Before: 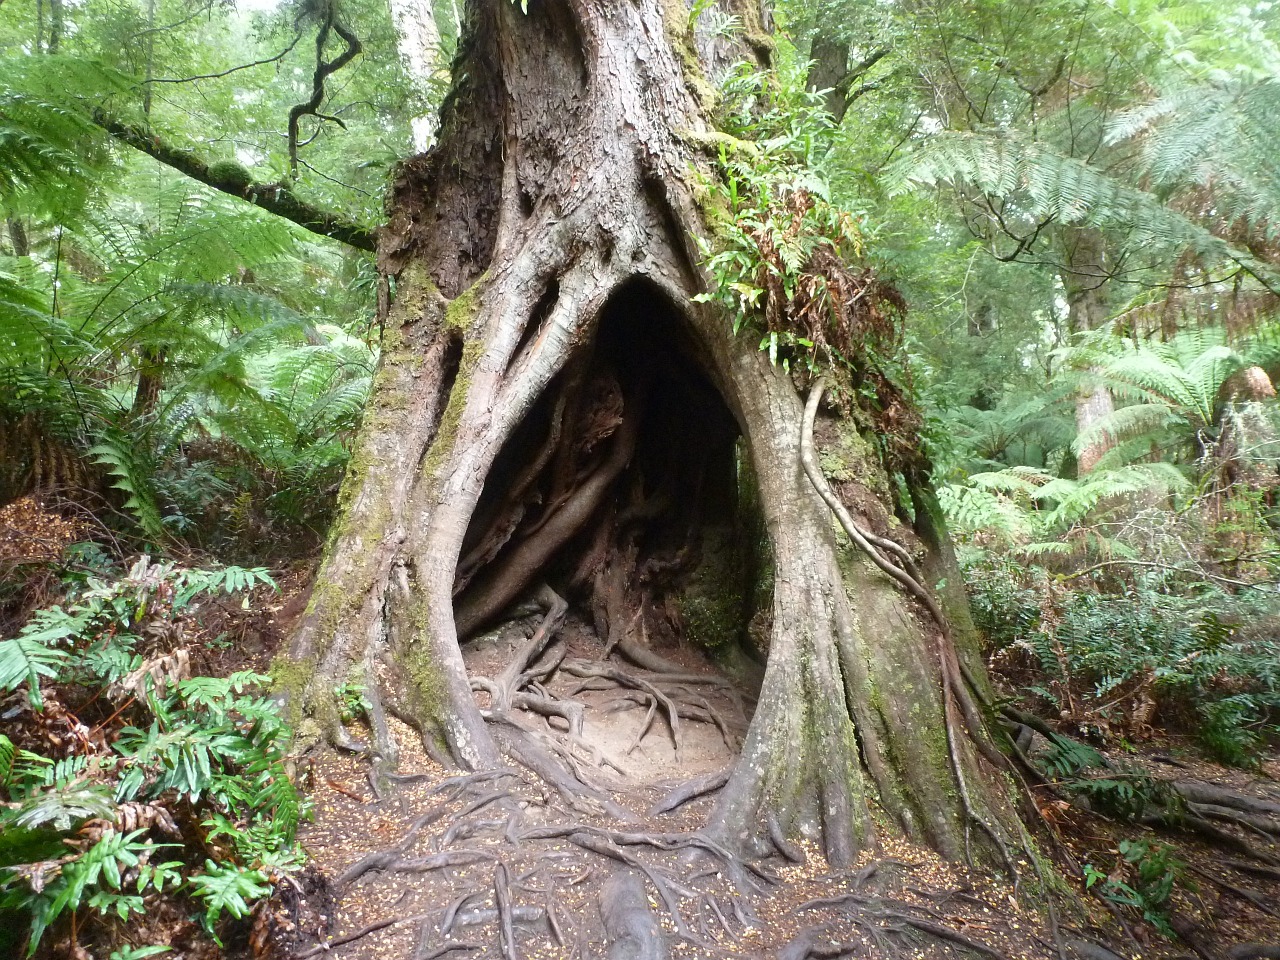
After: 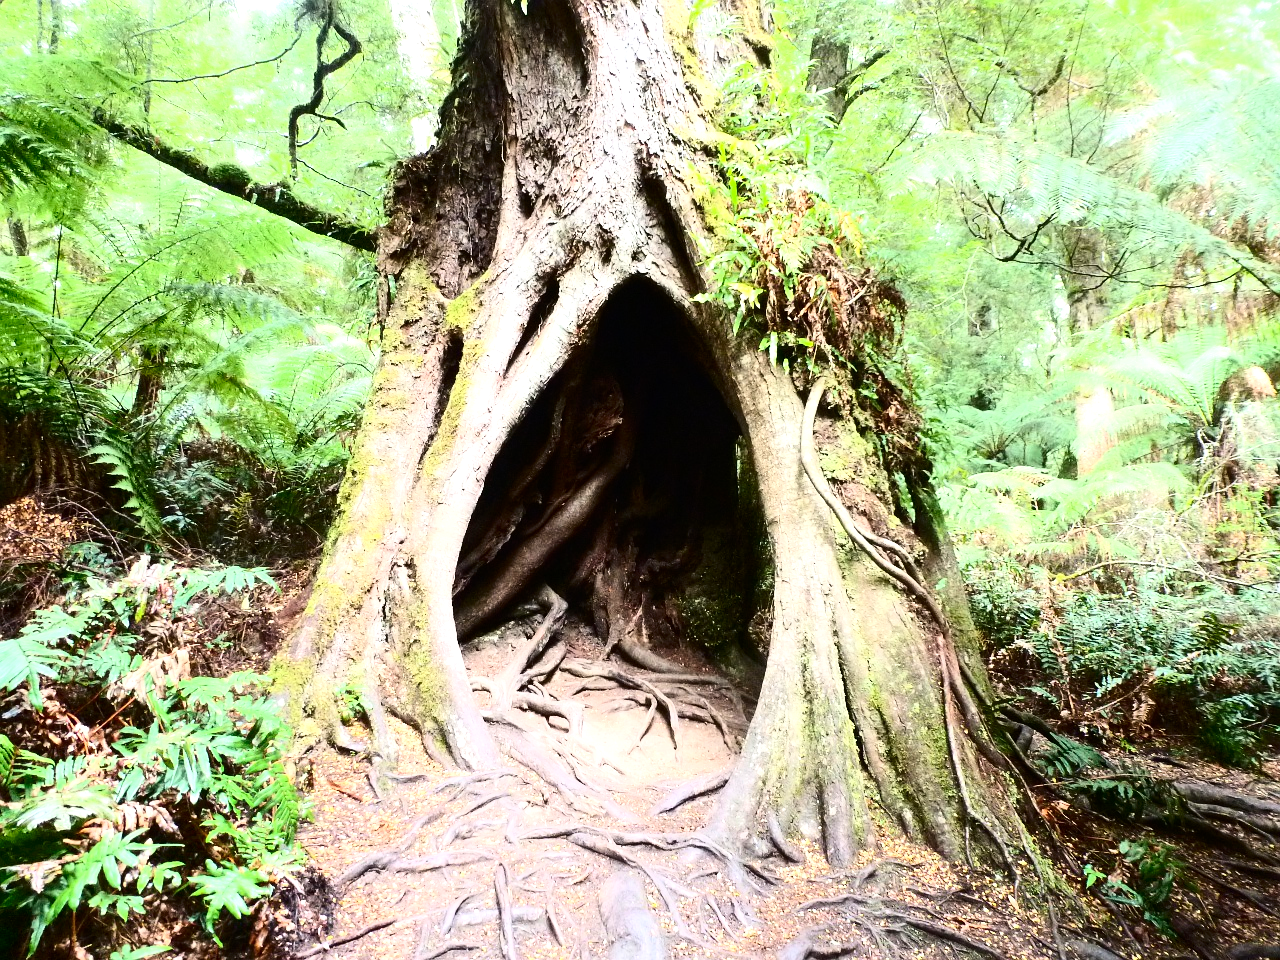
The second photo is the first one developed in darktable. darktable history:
tone equalizer: -8 EV -0.722 EV, -7 EV -0.696 EV, -6 EV -0.601 EV, -5 EV -0.387 EV, -3 EV 0.393 EV, -2 EV 0.6 EV, -1 EV 0.697 EV, +0 EV 0.779 EV
contrast brightness saturation: contrast 0.414, brightness 0.096, saturation 0.209
